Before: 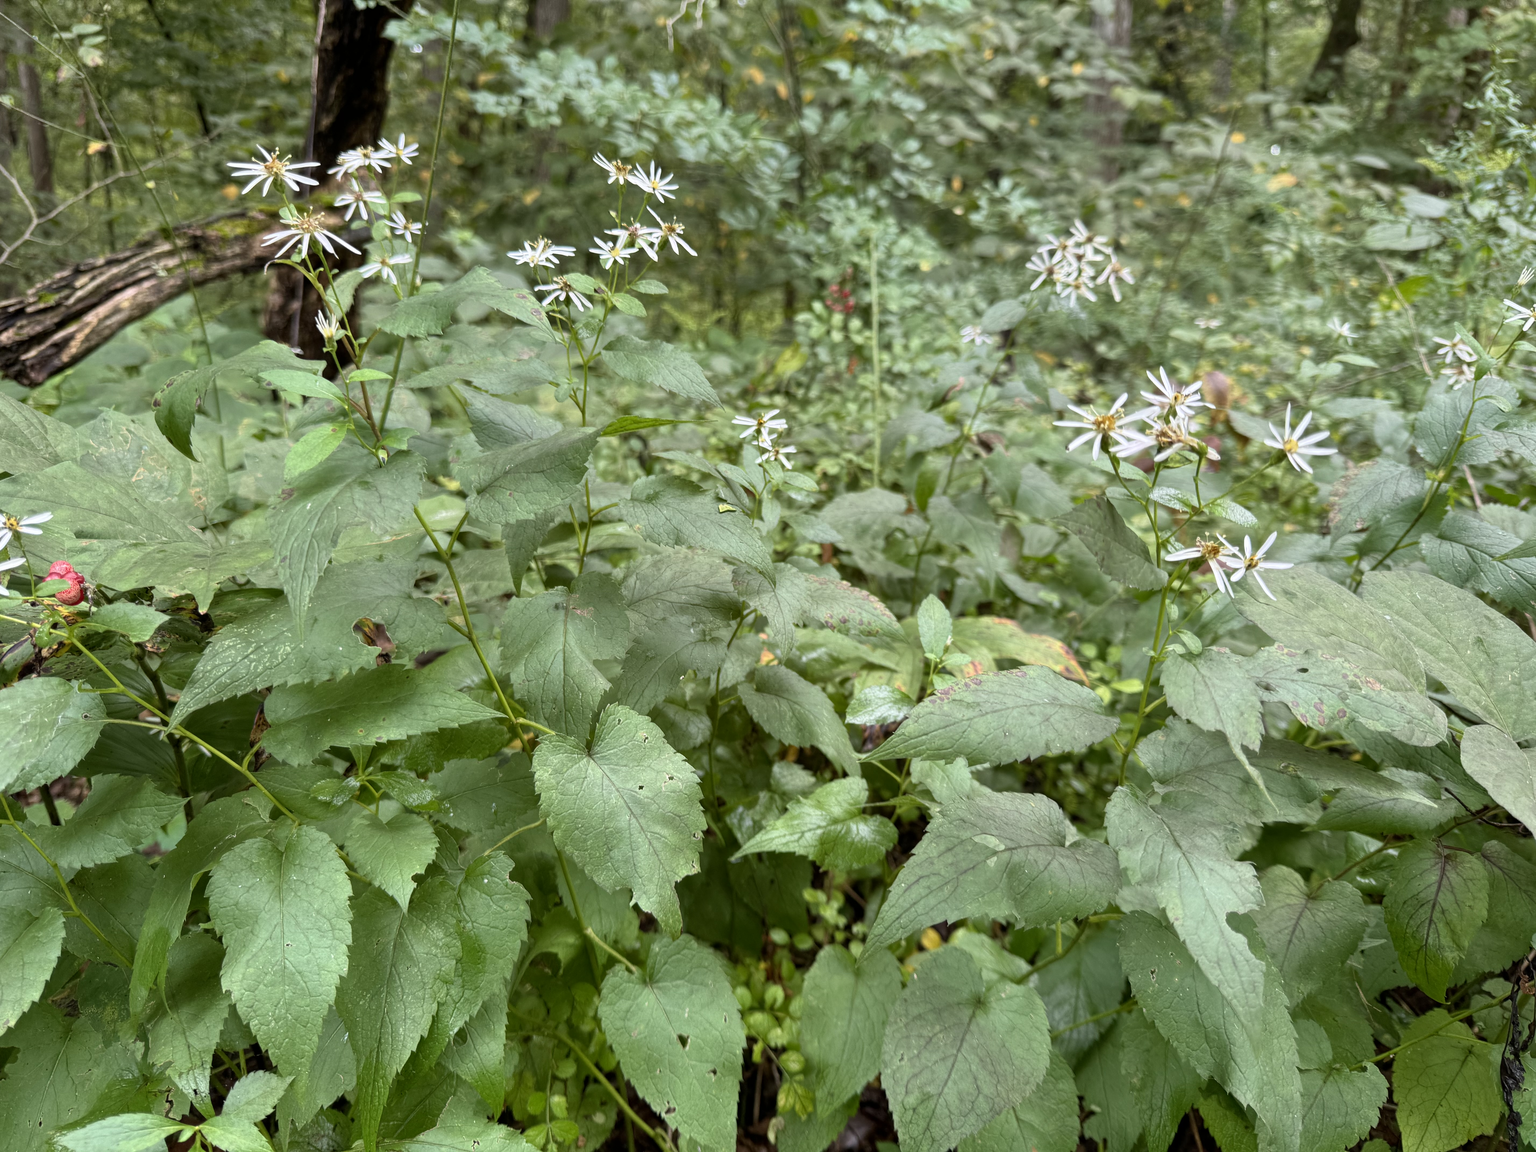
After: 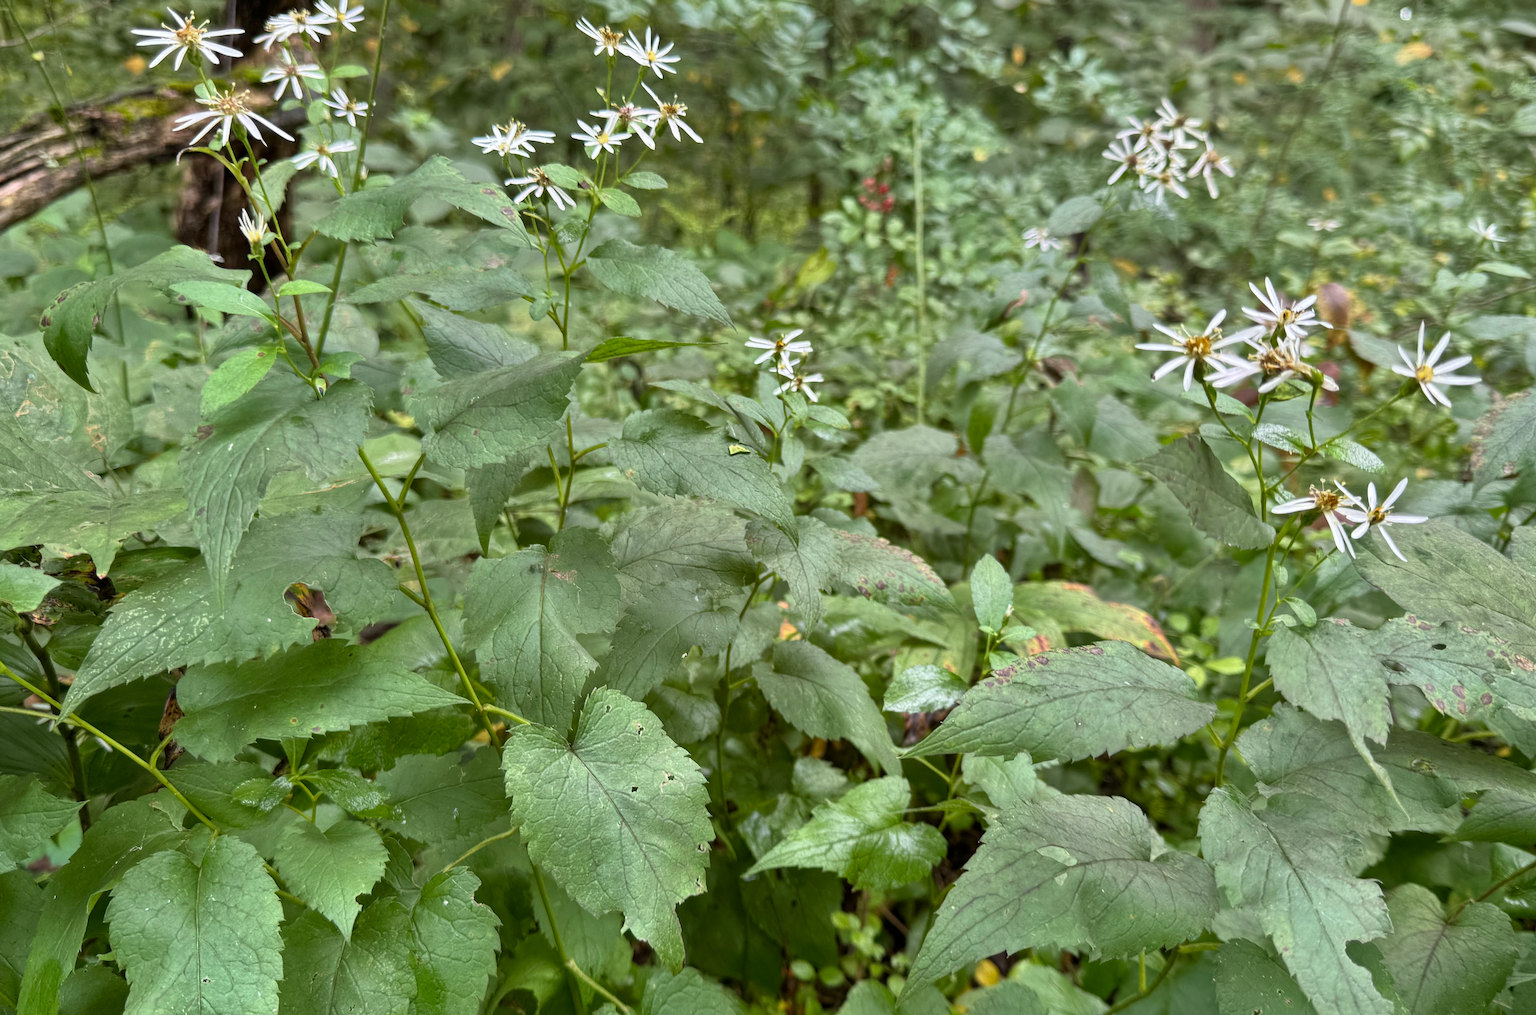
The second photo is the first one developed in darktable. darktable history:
crop: left 7.785%, top 12.054%, right 9.951%, bottom 15.465%
shadows and highlights: shadows 30.74, highlights -63.1, soften with gaussian
